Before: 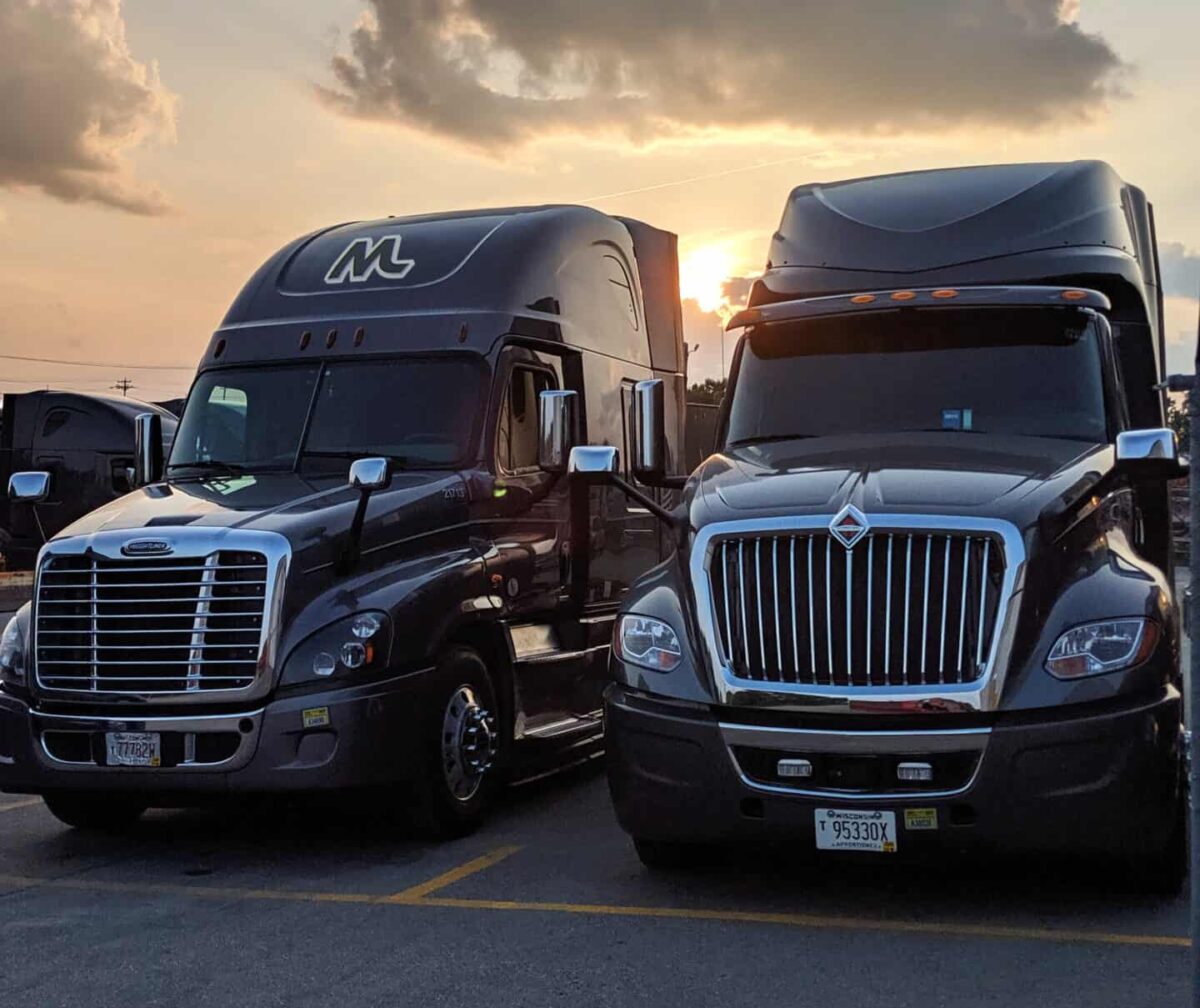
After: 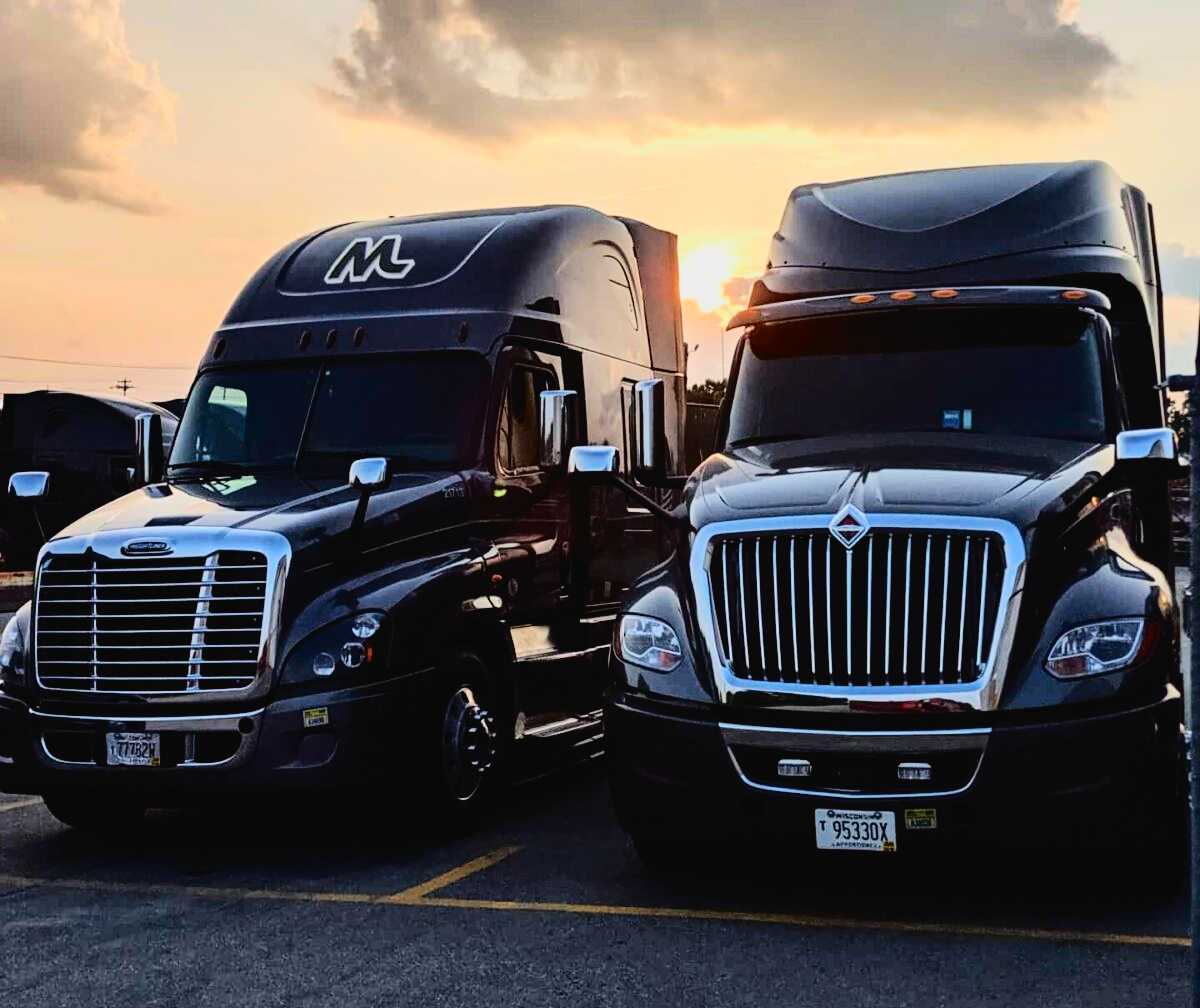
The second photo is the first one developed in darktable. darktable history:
contrast brightness saturation: contrast 0.231, brightness 0.097, saturation 0.294
exposure: exposure -0.014 EV, compensate highlight preservation false
tone curve: curves: ch0 [(0, 0) (0.003, 0.025) (0.011, 0.027) (0.025, 0.032) (0.044, 0.037) (0.069, 0.044) (0.1, 0.054) (0.136, 0.084) (0.177, 0.128) (0.224, 0.196) (0.277, 0.281) (0.335, 0.376) (0.399, 0.461) (0.468, 0.534) (0.543, 0.613) (0.623, 0.692) (0.709, 0.77) (0.801, 0.849) (0.898, 0.934) (1, 1)], color space Lab, independent channels, preserve colors none
filmic rgb: black relative exposure -7.1 EV, white relative exposure 5.39 EV, threshold 2.99 EV, hardness 3.03, color science v6 (2022), enable highlight reconstruction true
